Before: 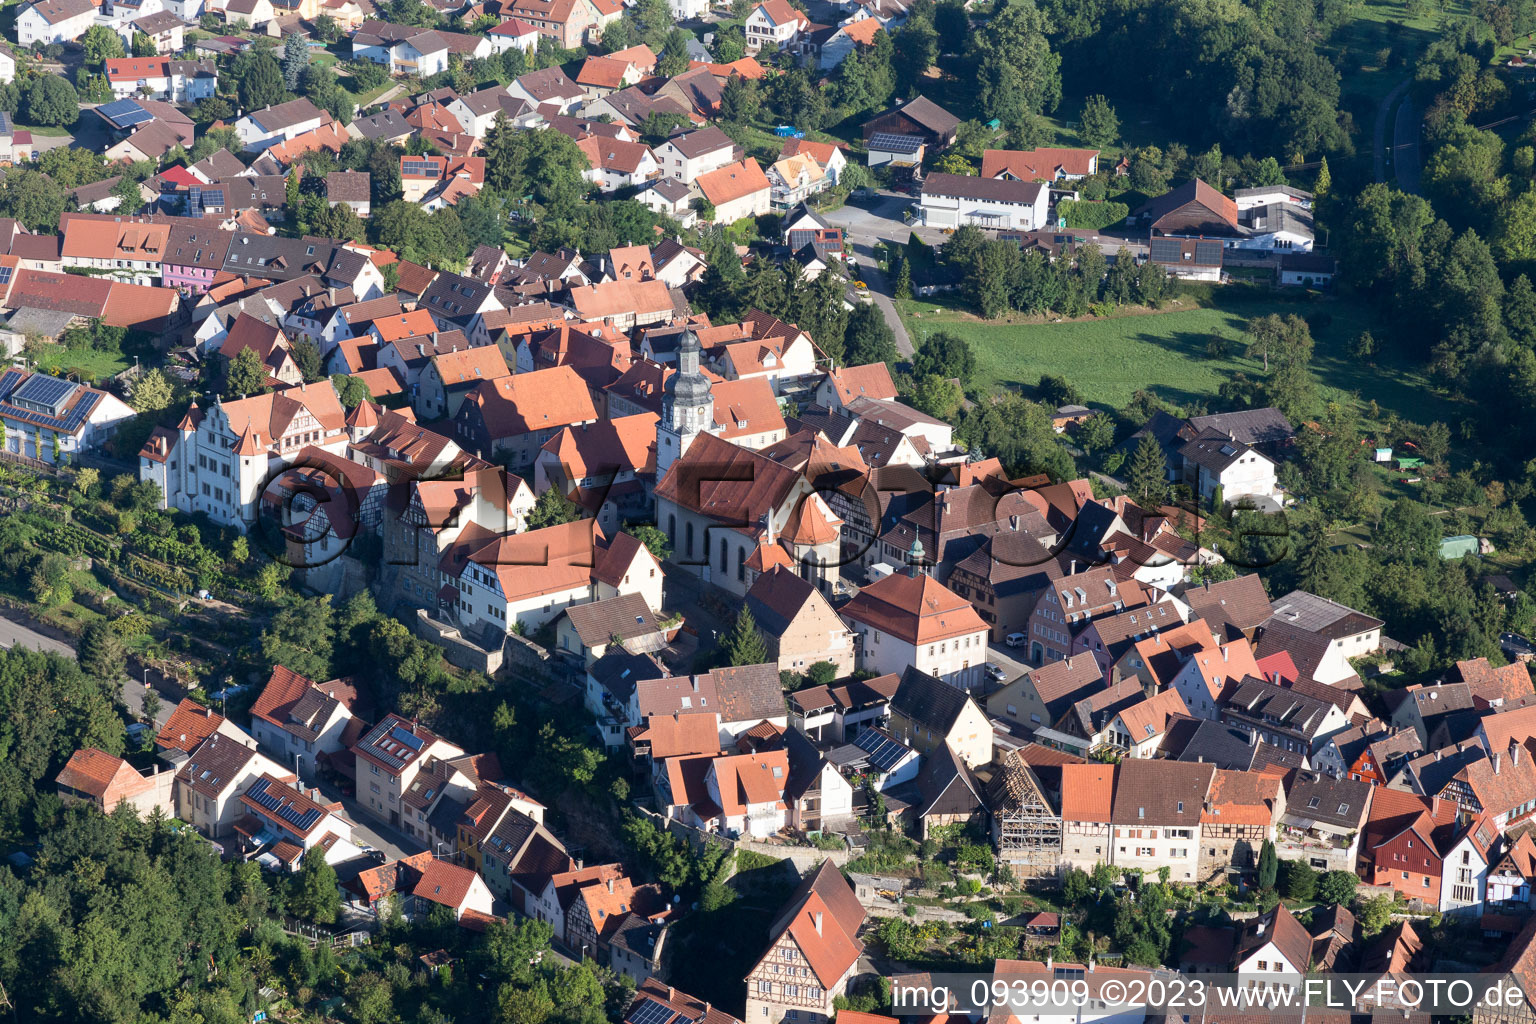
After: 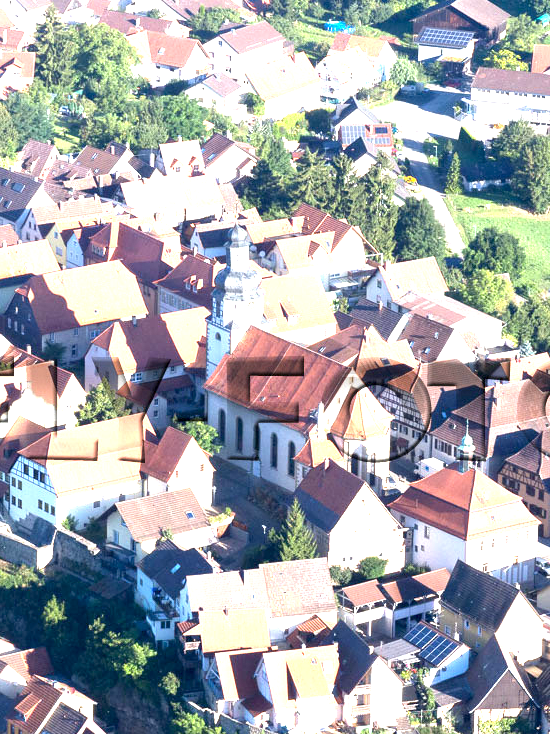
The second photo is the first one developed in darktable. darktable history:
exposure: black level correction 0.001, exposure 1.998 EV, compensate highlight preservation false
crop and rotate: left 29.361%, top 10.254%, right 34.8%, bottom 17.986%
